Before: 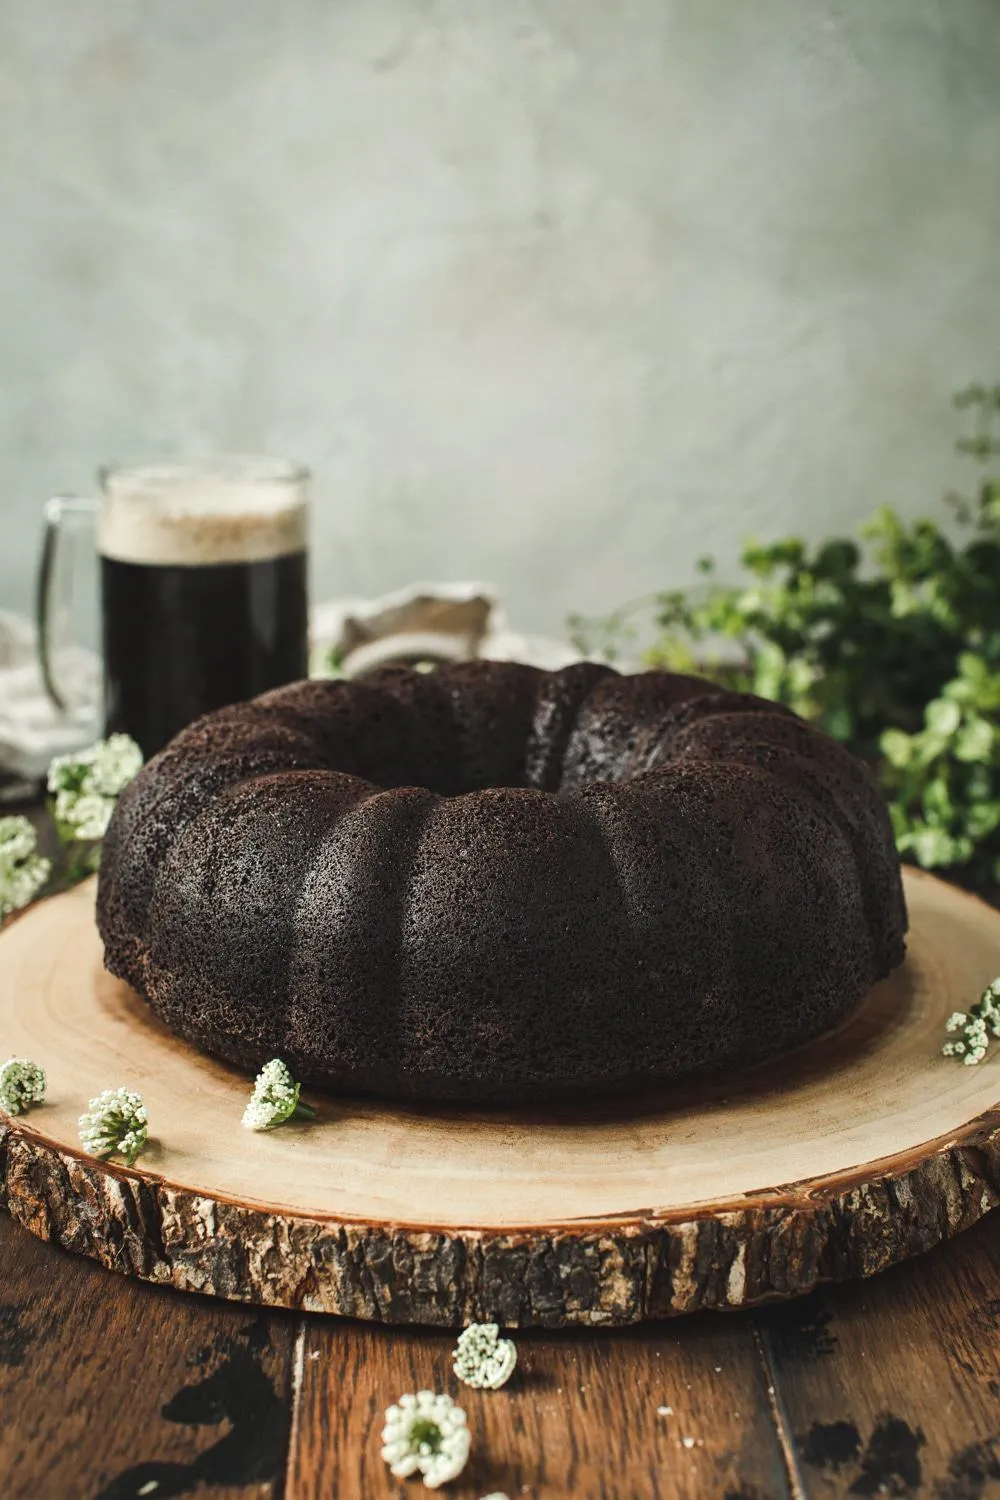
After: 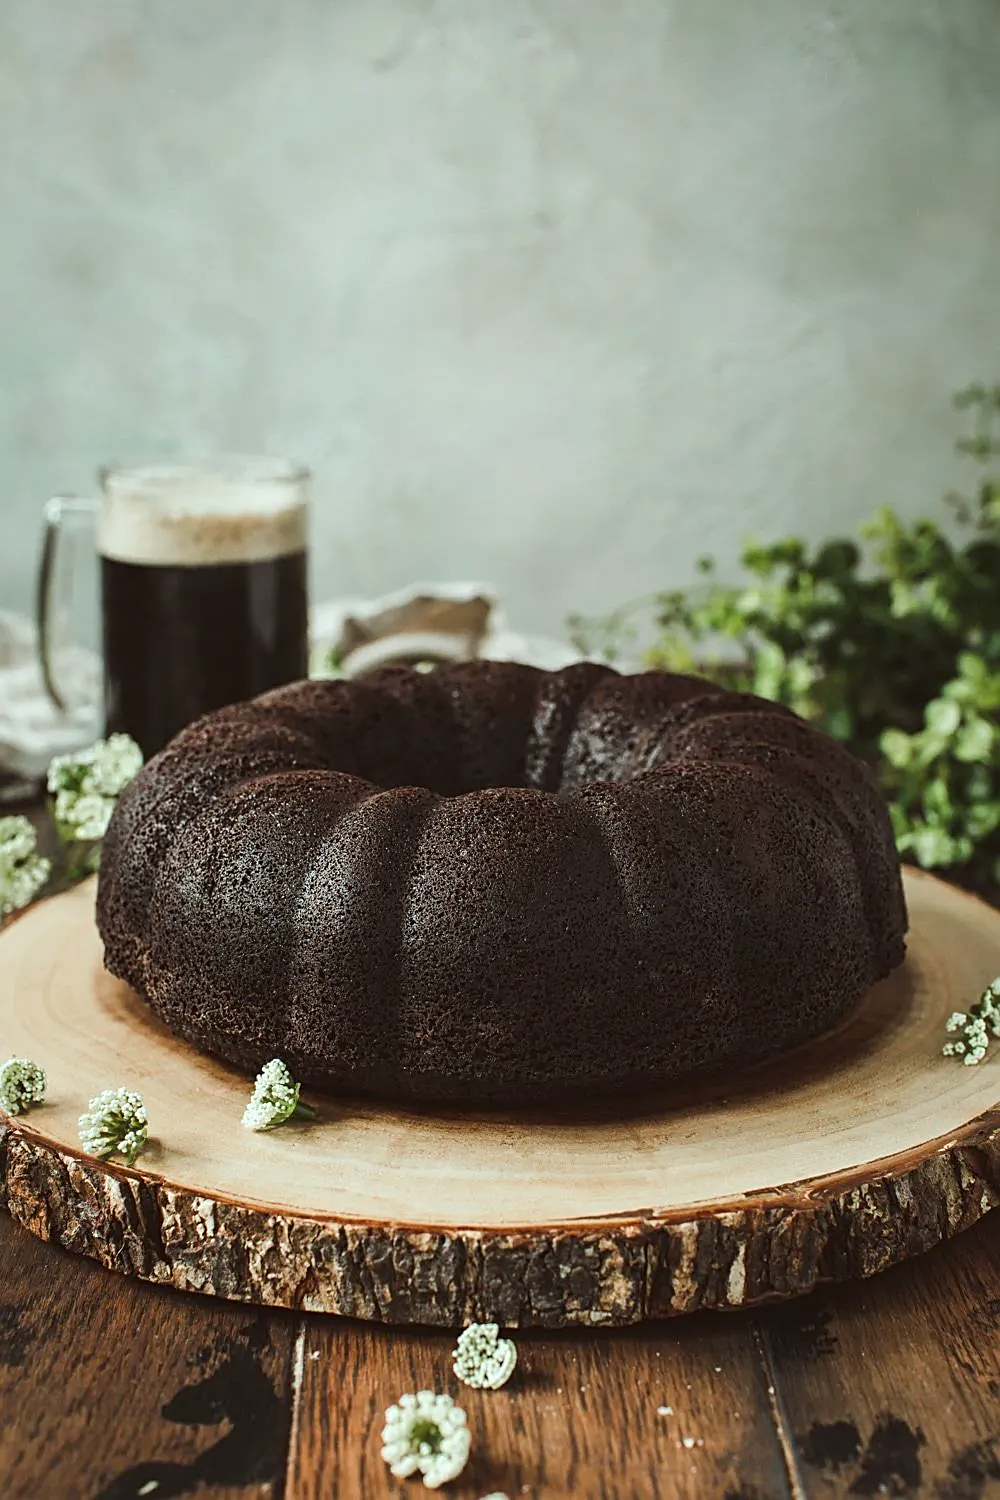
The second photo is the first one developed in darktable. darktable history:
color correction: highlights a* -4.98, highlights b* -3.76, shadows a* 3.83, shadows b* 4.08
sharpen: on, module defaults
exposure: exposure -0.041 EV, compensate highlight preservation false
